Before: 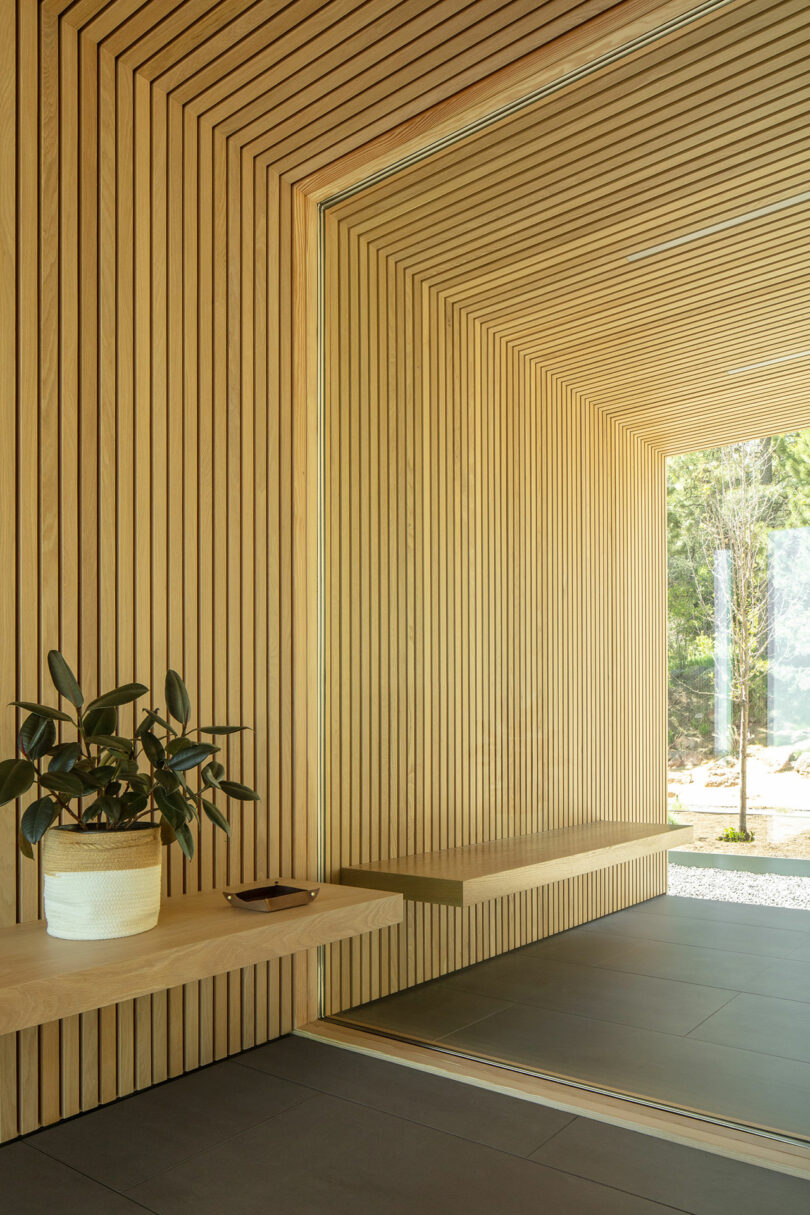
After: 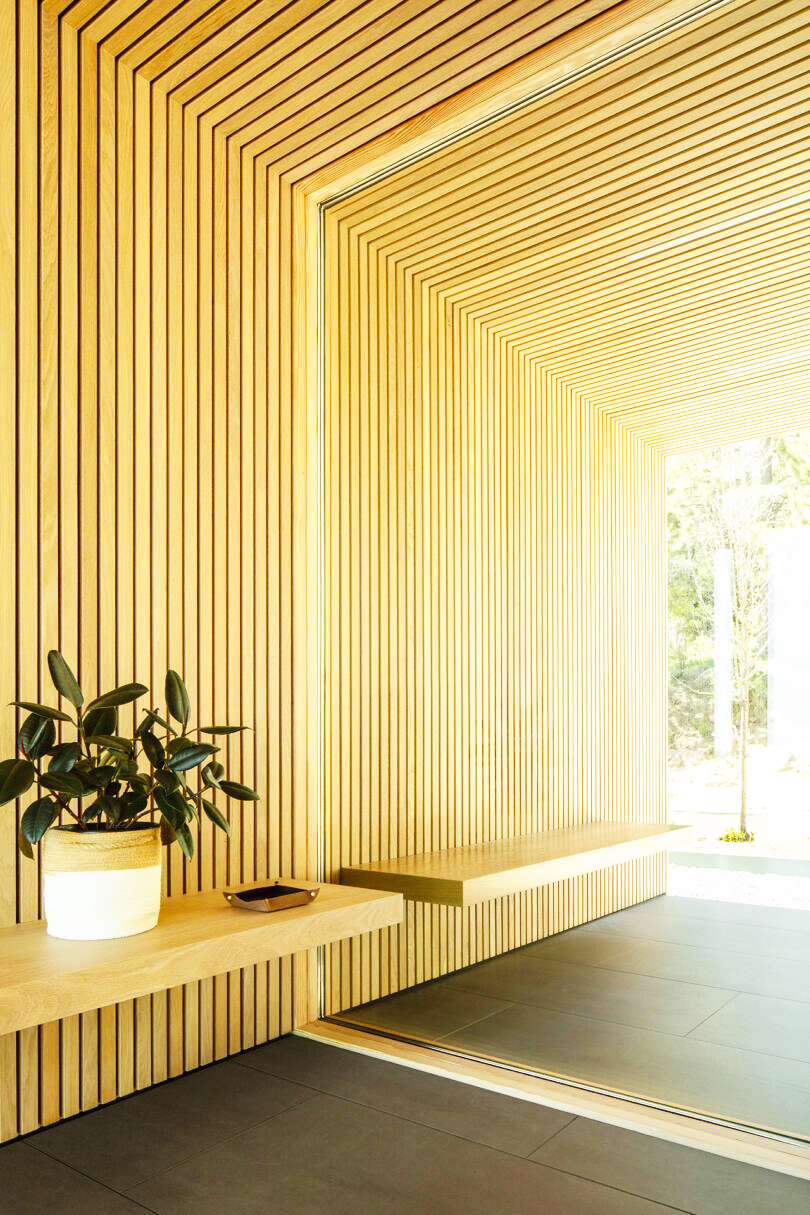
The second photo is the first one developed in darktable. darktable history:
exposure: black level correction -0.003, exposure 0.04 EV, compensate highlight preservation false
base curve: curves: ch0 [(0, 0) (0.007, 0.004) (0.027, 0.03) (0.046, 0.07) (0.207, 0.54) (0.442, 0.872) (0.673, 0.972) (1, 1)], preserve colors none
